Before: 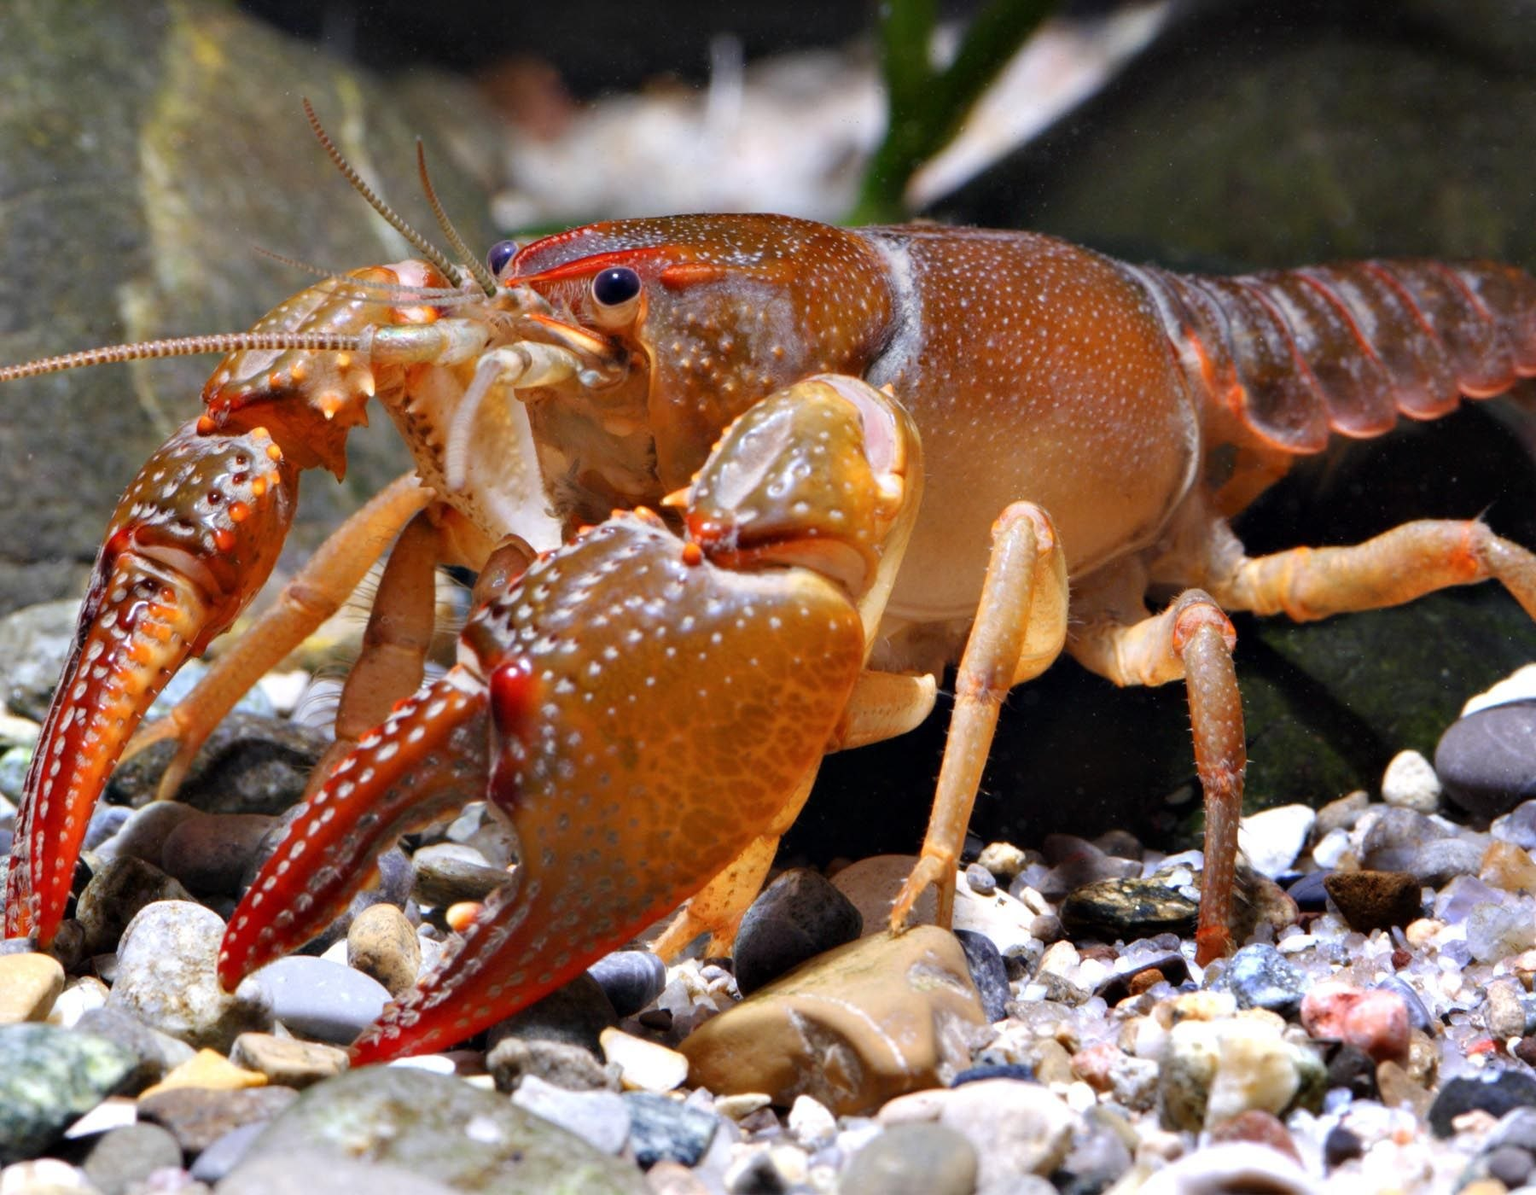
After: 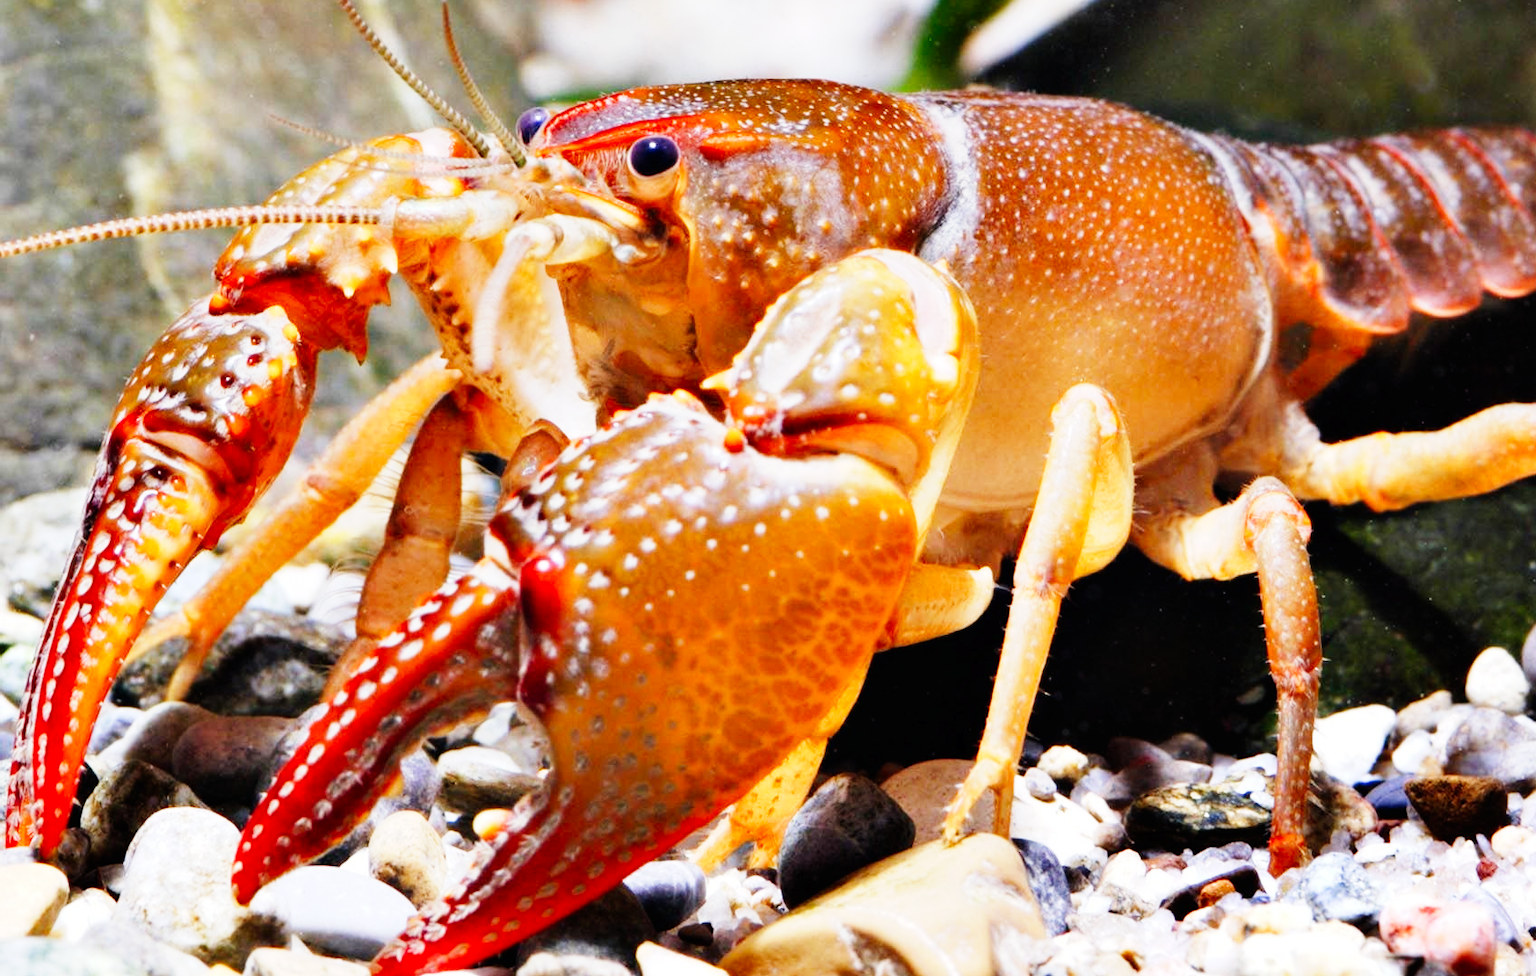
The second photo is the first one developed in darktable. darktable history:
crop and rotate: angle 0.03°, top 11.643%, right 5.651%, bottom 11.189%
base curve: curves: ch0 [(0, 0) (0, 0.001) (0.001, 0.001) (0.004, 0.002) (0.007, 0.004) (0.015, 0.013) (0.033, 0.045) (0.052, 0.096) (0.075, 0.17) (0.099, 0.241) (0.163, 0.42) (0.219, 0.55) (0.259, 0.616) (0.327, 0.722) (0.365, 0.765) (0.522, 0.873) (0.547, 0.881) (0.689, 0.919) (0.826, 0.952) (1, 1)], preserve colors none
